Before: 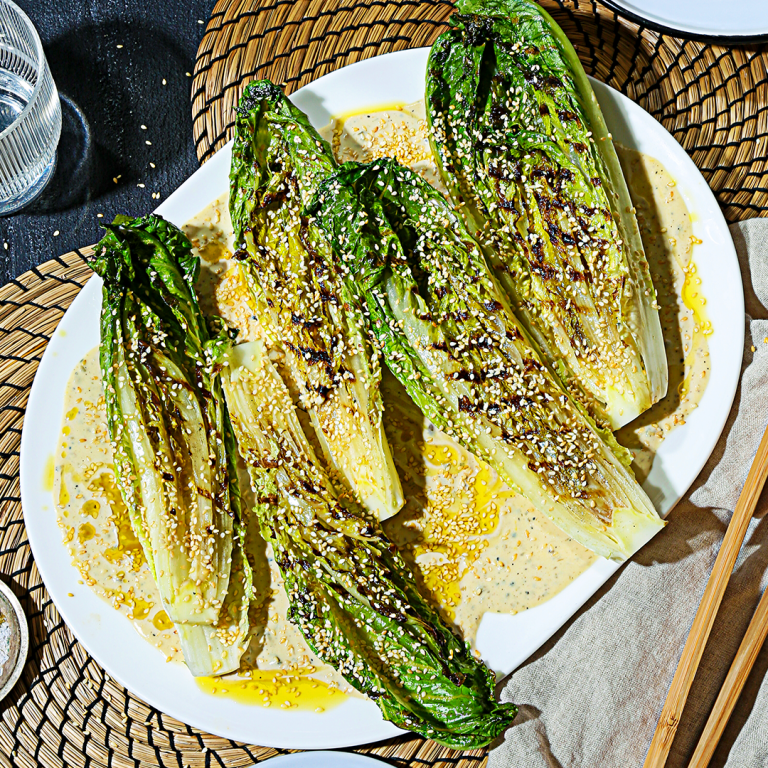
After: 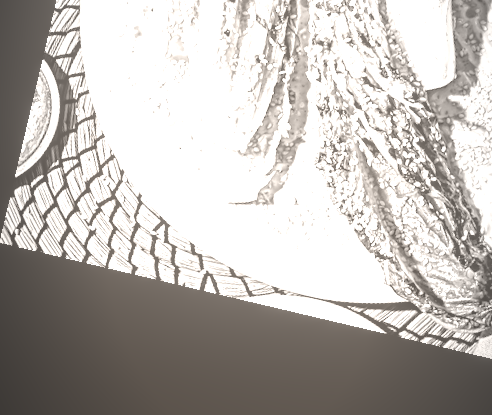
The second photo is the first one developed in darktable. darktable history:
colorize: hue 34.49°, saturation 35.33%, source mix 100%, lightness 55%, version 1
tone curve: curves: ch0 [(0, 0) (0.051, 0.027) (0.096, 0.071) (0.241, 0.247) (0.455, 0.52) (0.594, 0.692) (0.715, 0.845) (0.84, 0.936) (1, 1)]; ch1 [(0, 0) (0.1, 0.038) (0.318, 0.243) (0.399, 0.351) (0.478, 0.469) (0.499, 0.499) (0.534, 0.549) (0.565, 0.605) (0.601, 0.644) (0.666, 0.701) (1, 1)]; ch2 [(0, 0) (0.453, 0.45) (0.479, 0.483) (0.504, 0.499) (0.52, 0.508) (0.561, 0.573) (0.592, 0.617) (0.824, 0.815) (1, 1)], color space Lab, independent channels, preserve colors none
crop and rotate: top 54.778%, right 46.61%, bottom 0.159%
local contrast: highlights 66%, shadows 33%, detail 166%, midtone range 0.2
vignetting: fall-off start 97%, fall-off radius 100%, width/height ratio 0.609, unbound false
rotate and perspective: rotation 13.27°, automatic cropping off
